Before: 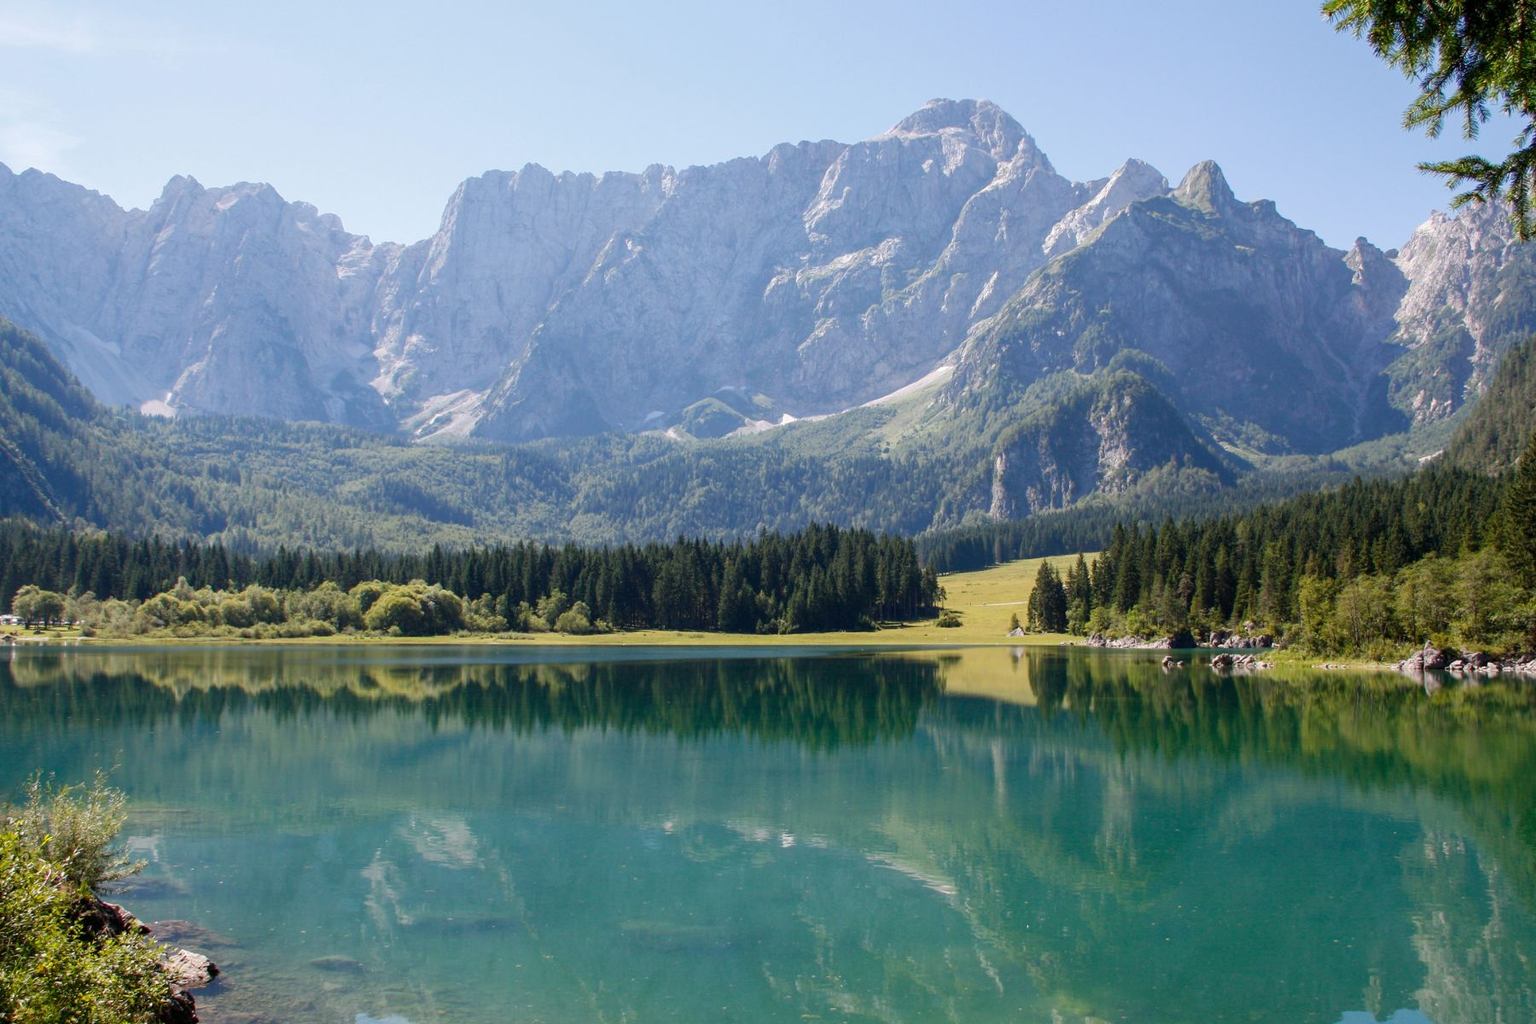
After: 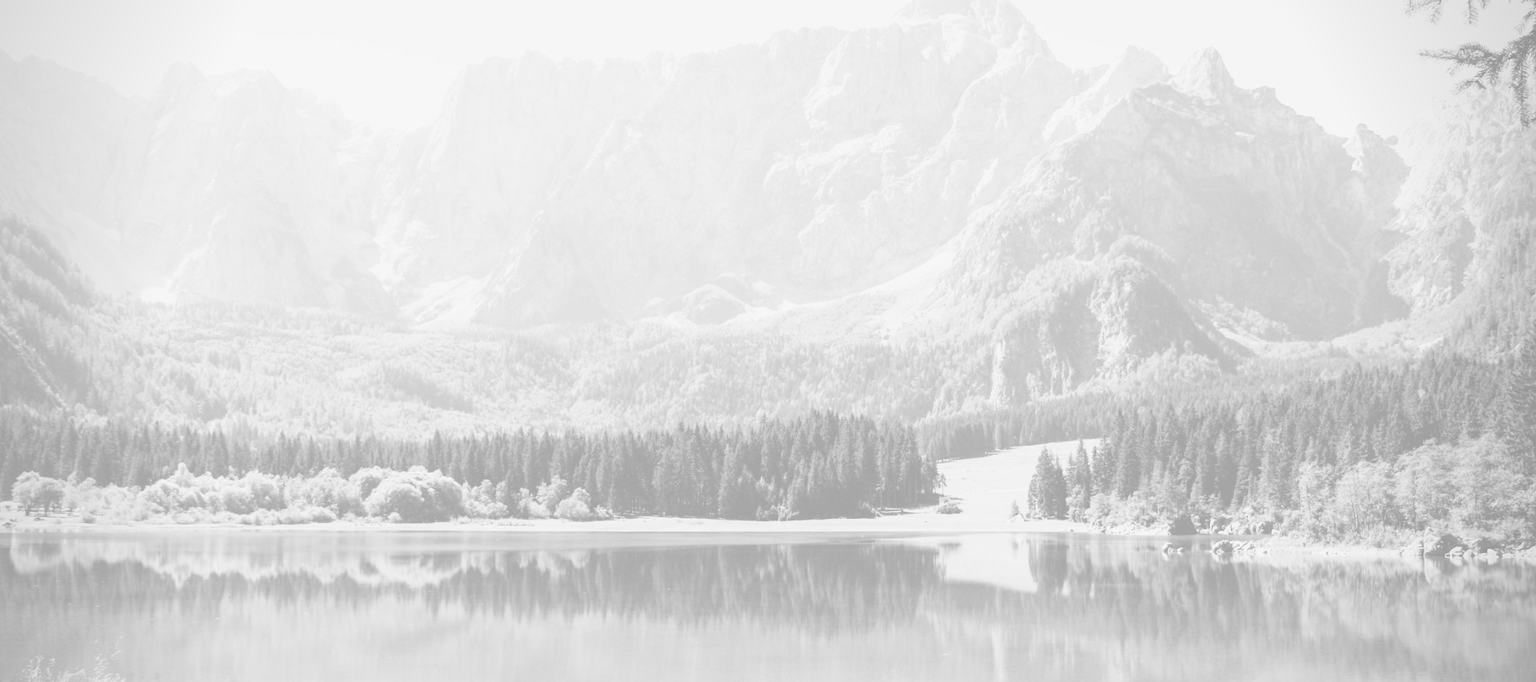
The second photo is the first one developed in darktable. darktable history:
vignetting: fall-off radius 60.92%
colorize: hue 331.2°, saturation 69%, source mix 30.28%, lightness 69.02%, version 1
crop: top 11.166%, bottom 22.168%
base curve: curves: ch0 [(0, 0) (0.007, 0.004) (0.027, 0.03) (0.046, 0.07) (0.207, 0.54) (0.442, 0.872) (0.673, 0.972) (1, 1)], preserve colors none
monochrome: on, module defaults
color correction: highlights a* -0.482, highlights b* 0.161, shadows a* 4.66, shadows b* 20.72
color balance rgb: linear chroma grading › global chroma 15%, perceptual saturation grading › global saturation 30%
tone equalizer: on, module defaults
